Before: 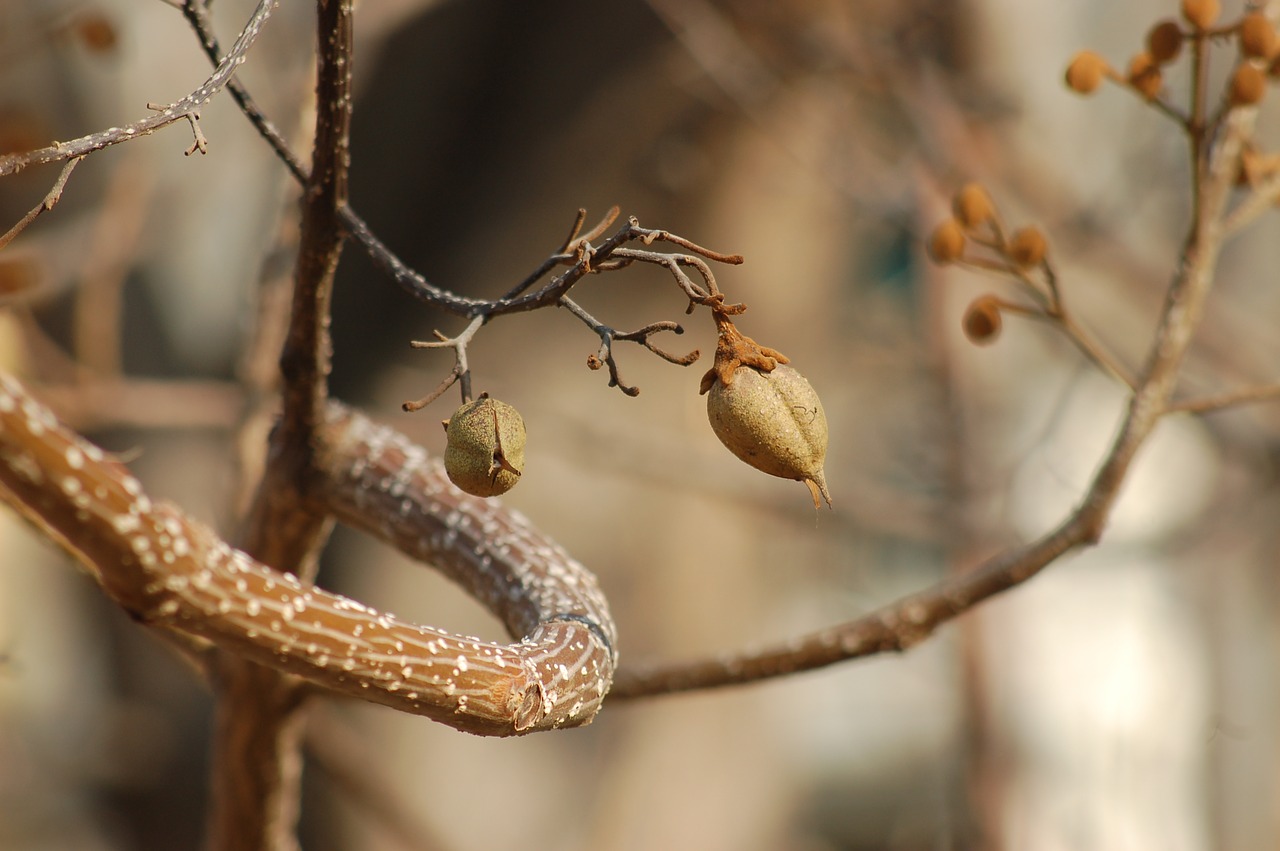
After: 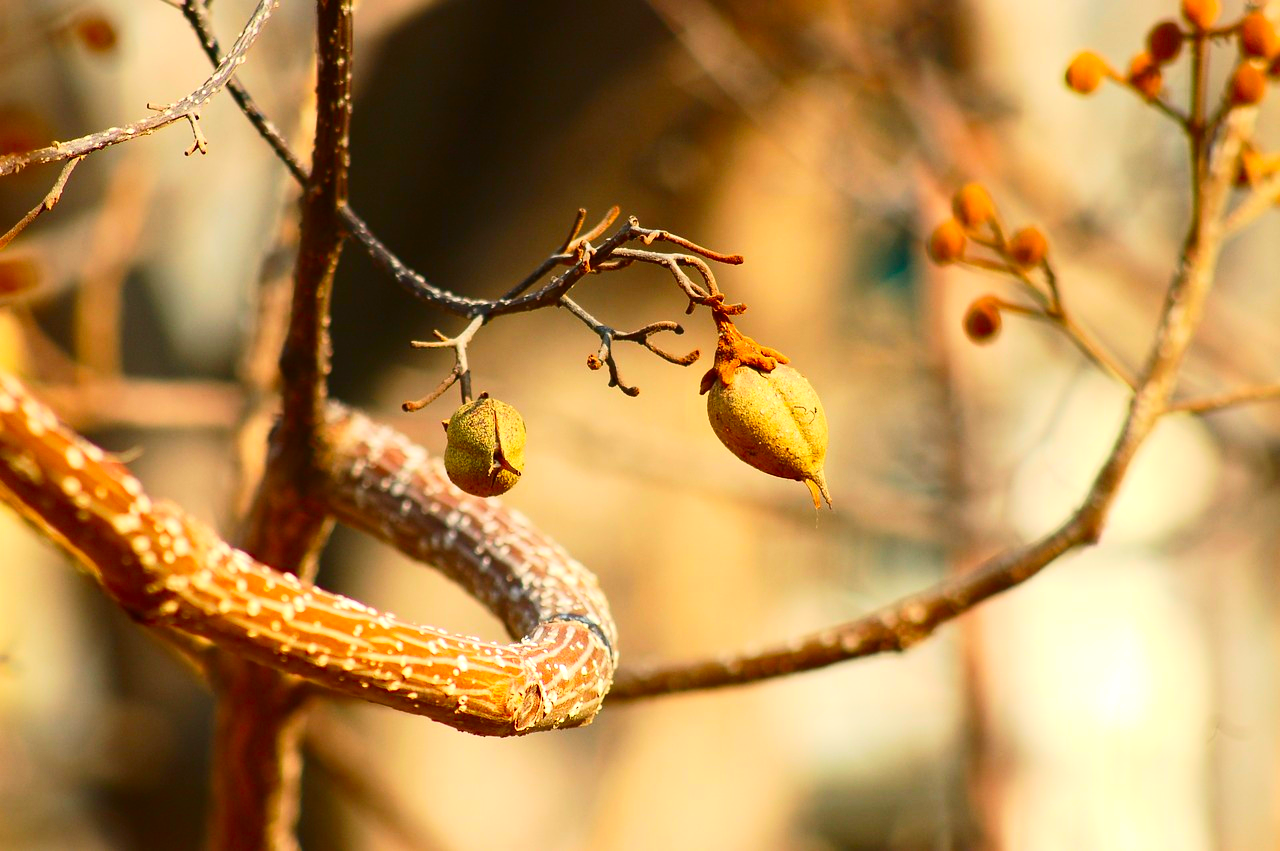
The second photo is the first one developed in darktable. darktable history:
exposure: black level correction 0, exposure 0.5 EV, compensate highlight preservation false
contrast brightness saturation: contrast 0.26, brightness 0.02, saturation 0.87
